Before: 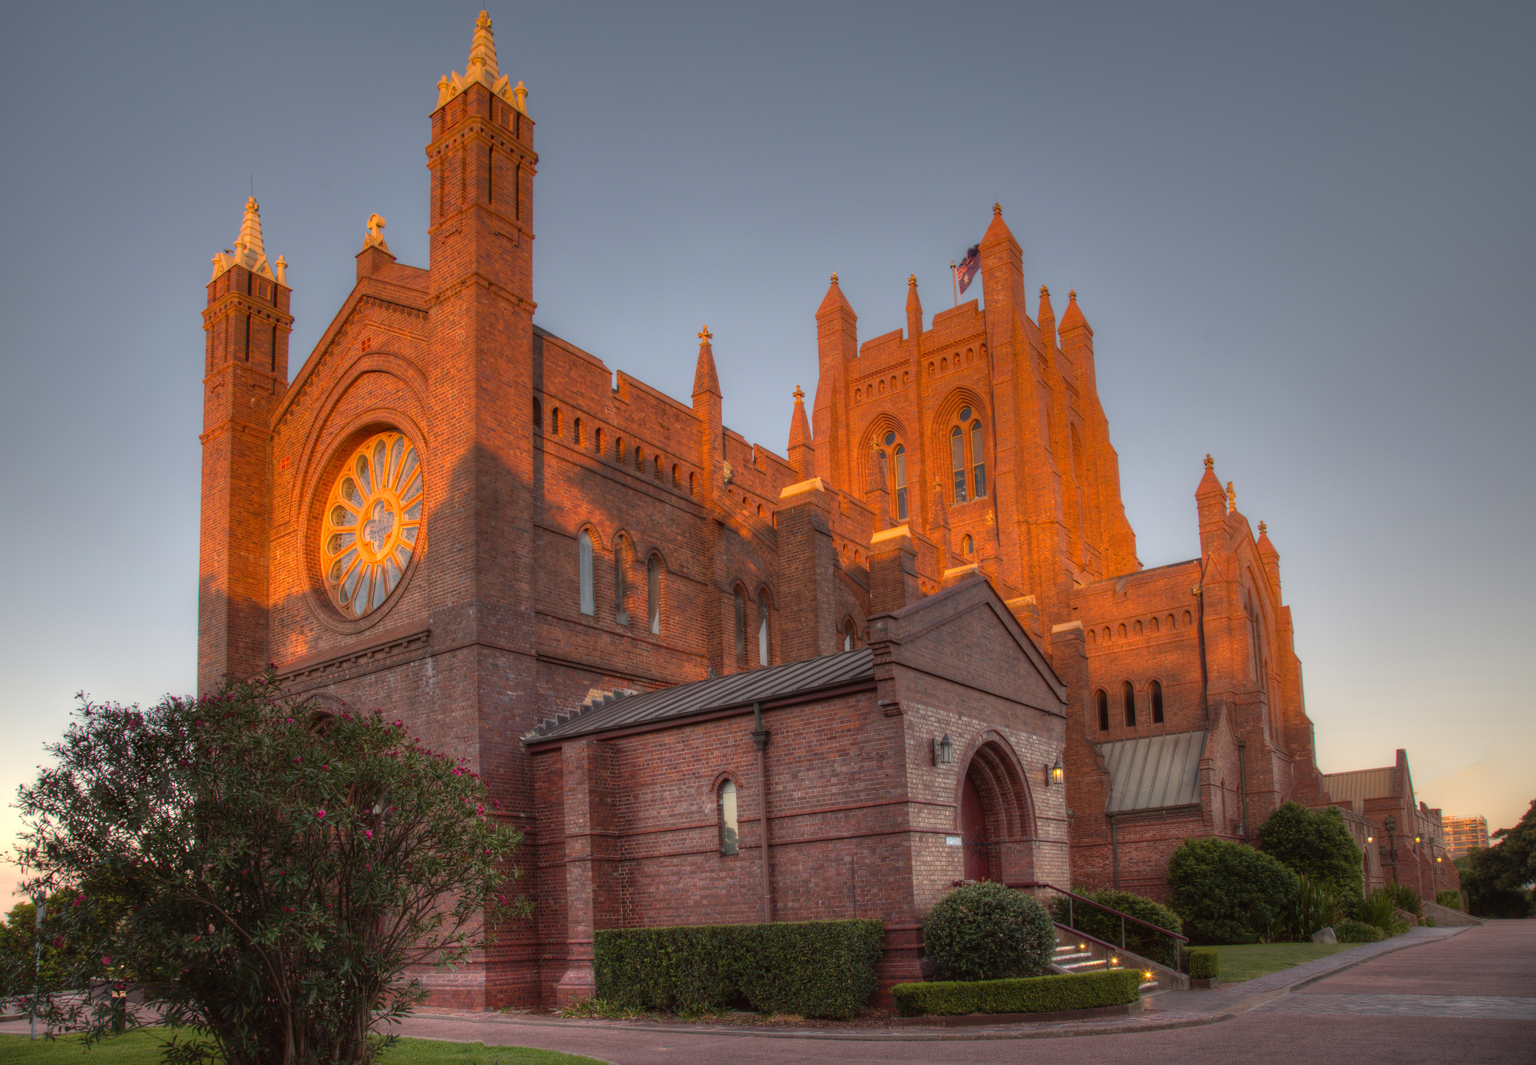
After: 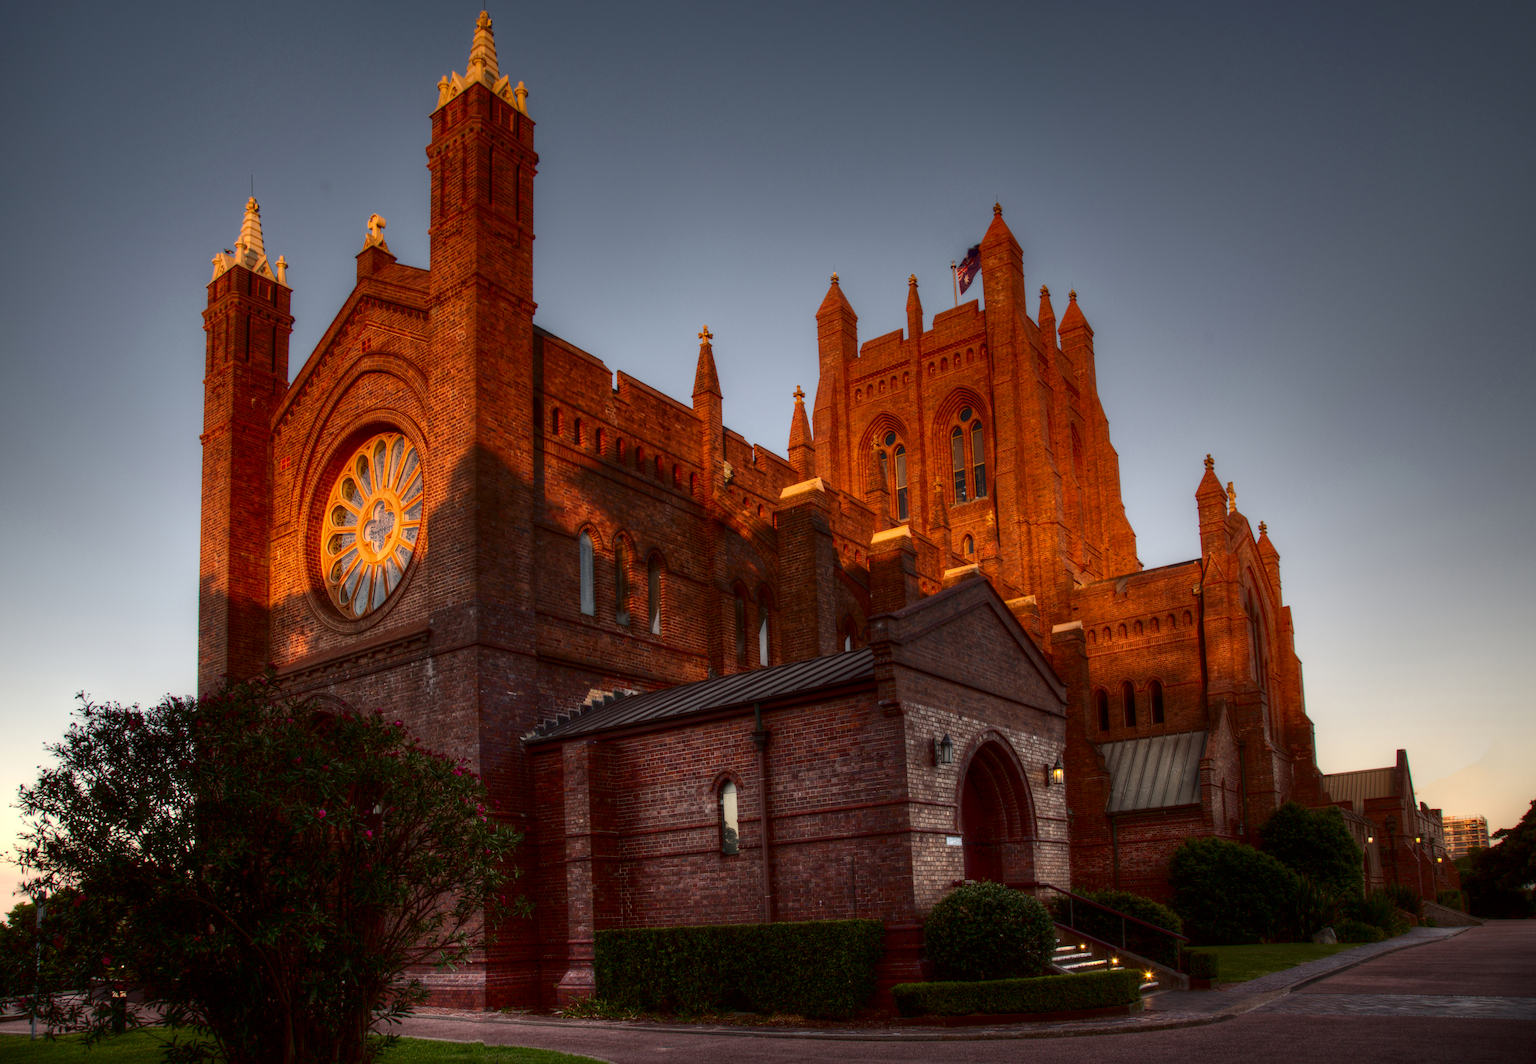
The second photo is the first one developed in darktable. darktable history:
contrast brightness saturation: contrast 0.24, brightness -0.244, saturation 0.141
color correction: highlights b* 0.049, saturation 0.875
